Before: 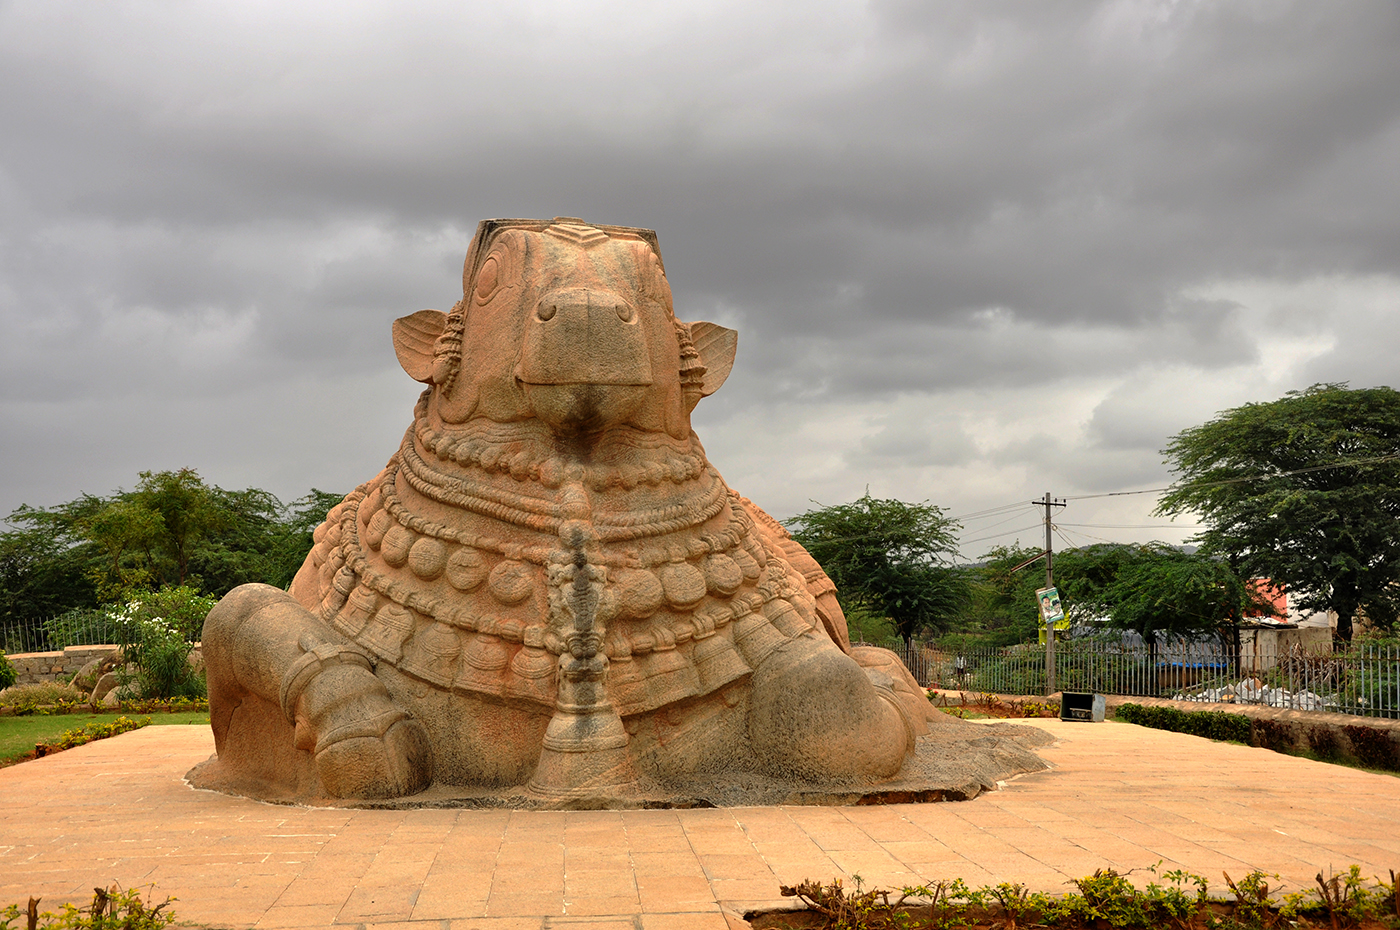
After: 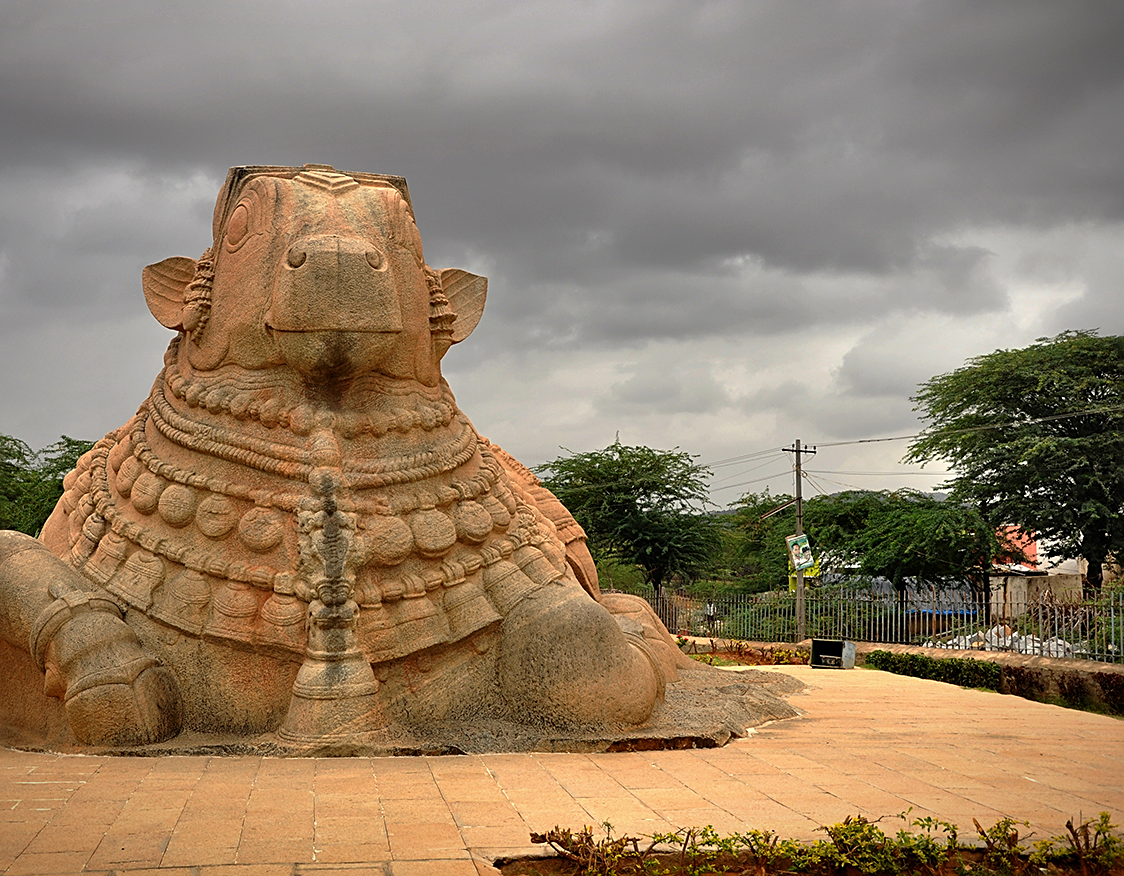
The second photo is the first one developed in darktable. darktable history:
shadows and highlights: shadows 43.47, white point adjustment -1.64, soften with gaussian
crop and rotate: left 17.917%, top 5.801%, right 1.751%
vignetting: fall-off start 87.38%, saturation 0.001, automatic ratio true
sharpen: on, module defaults
